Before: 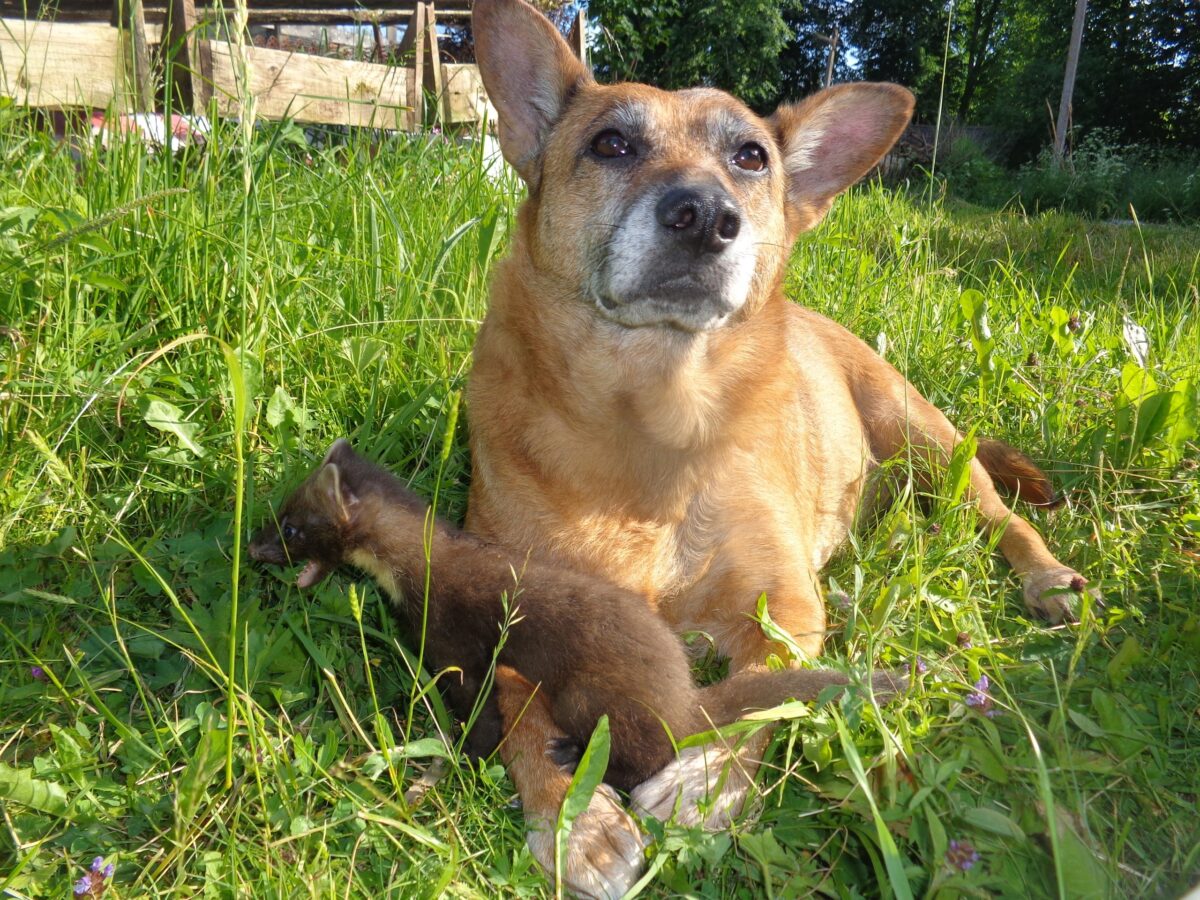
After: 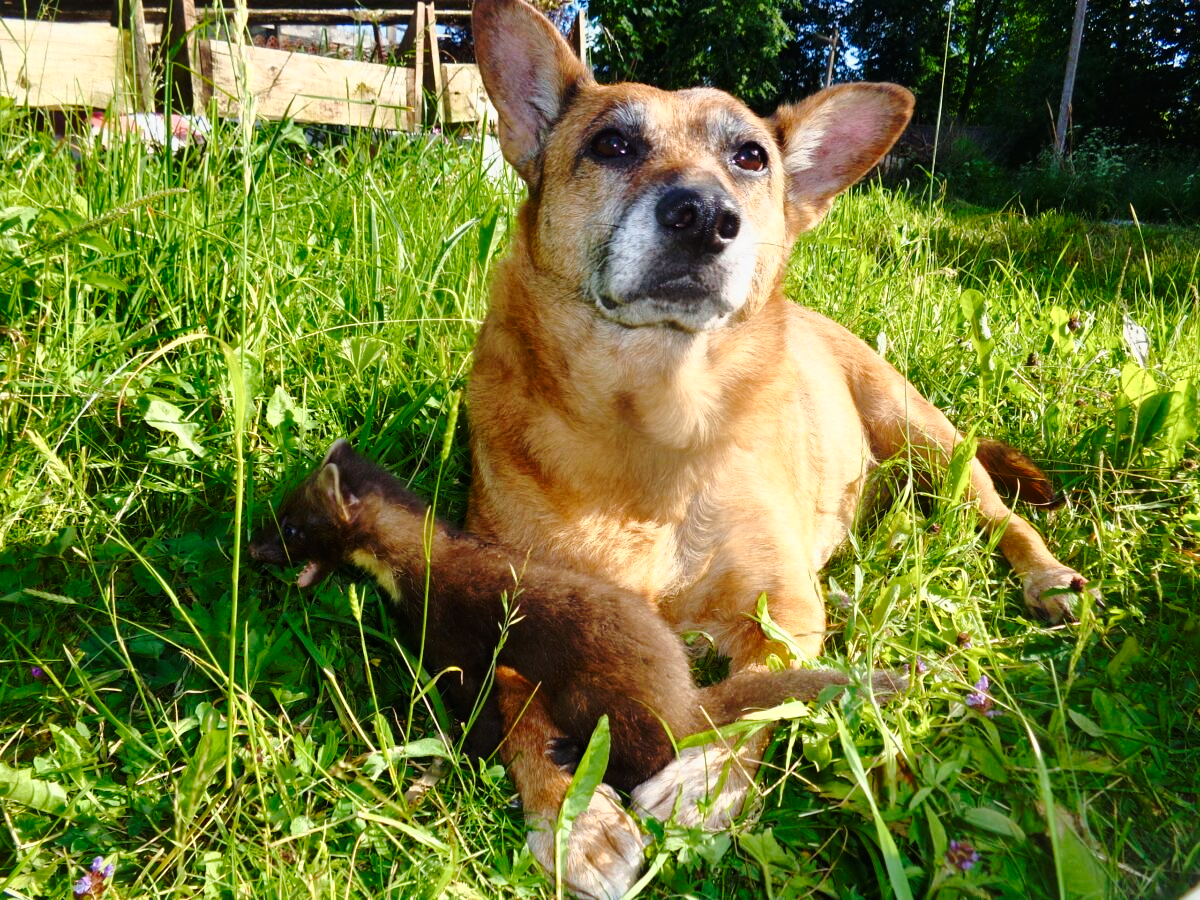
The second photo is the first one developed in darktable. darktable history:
tone curve: curves: ch0 [(0, 0) (0.105, 0.08) (0.195, 0.18) (0.283, 0.288) (0.384, 0.419) (0.485, 0.531) (0.638, 0.69) (0.795, 0.879) (1, 0.977)]; ch1 [(0, 0) (0.161, 0.092) (0.35, 0.33) (0.379, 0.401) (0.456, 0.469) (0.498, 0.503) (0.531, 0.537) (0.596, 0.621) (0.635, 0.655) (1, 1)]; ch2 [(0, 0) (0.371, 0.362) (0.437, 0.437) (0.483, 0.484) (0.53, 0.515) (0.56, 0.58) (0.622, 0.606) (1, 1)]
base curve: curves: ch0 [(0, 0) (0.073, 0.04) (0.157, 0.139) (0.492, 0.492) (0.758, 0.758) (1, 1)], preserve colors none
color balance rgb: shadows lift › luminance -9.836%, linear chroma grading › shadows -6.837%, linear chroma grading › highlights -6.195%, linear chroma grading › global chroma -10.365%, linear chroma grading › mid-tones -8.195%, perceptual saturation grading › global saturation 20%, perceptual saturation grading › highlights -49.045%, perceptual saturation grading › shadows 24.473%, global vibrance 44.892%
